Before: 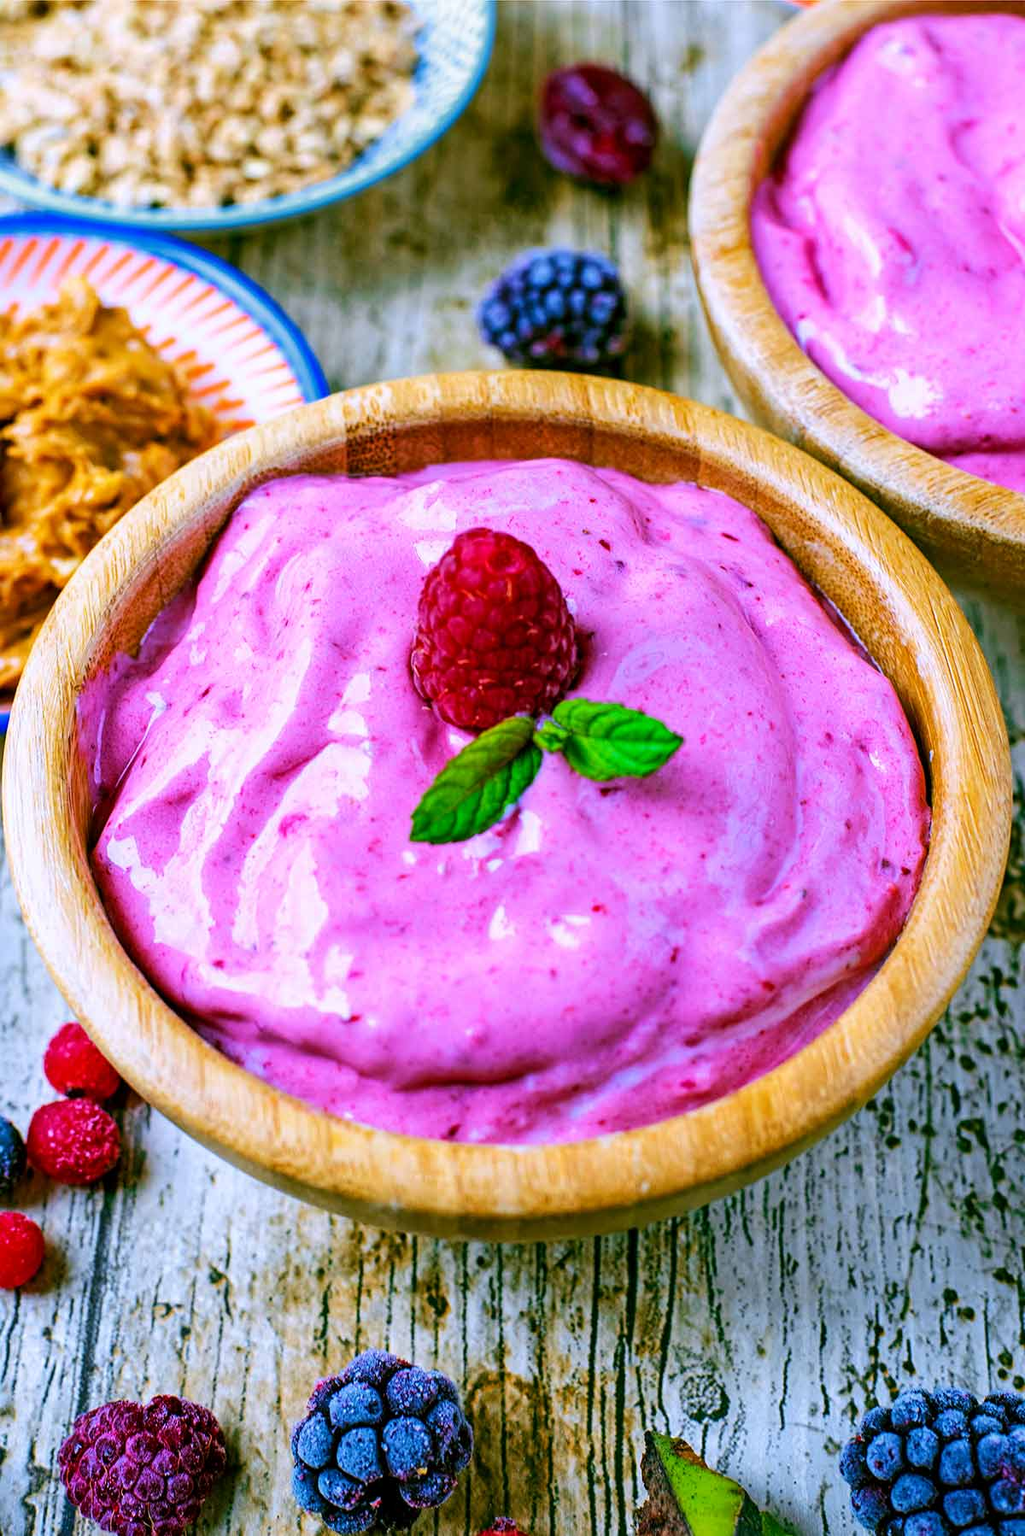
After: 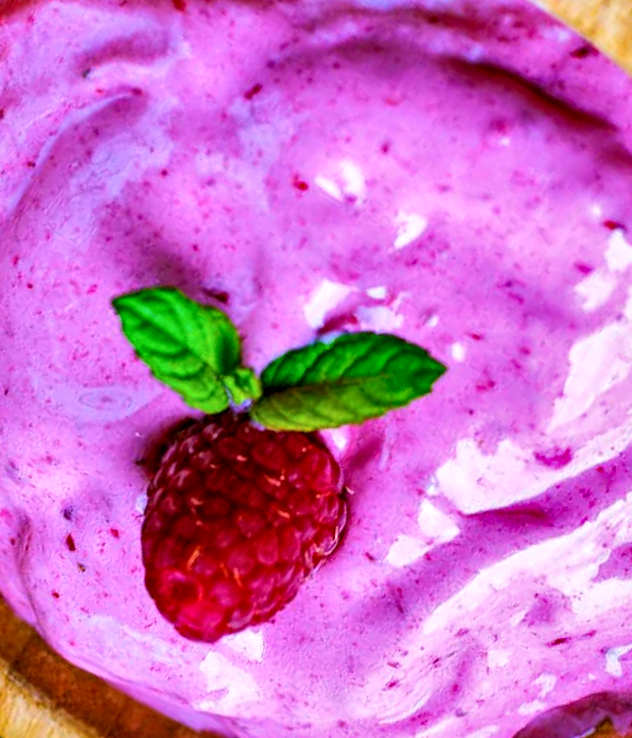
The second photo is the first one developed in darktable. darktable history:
crop and rotate: angle 148.35°, left 9.124%, top 15.595%, right 4.593%, bottom 17.18%
shadows and highlights: shadows 32.6, highlights -47.78, compress 49.72%, soften with gaussian
local contrast: mode bilateral grid, contrast 20, coarseness 50, detail 144%, midtone range 0.2
